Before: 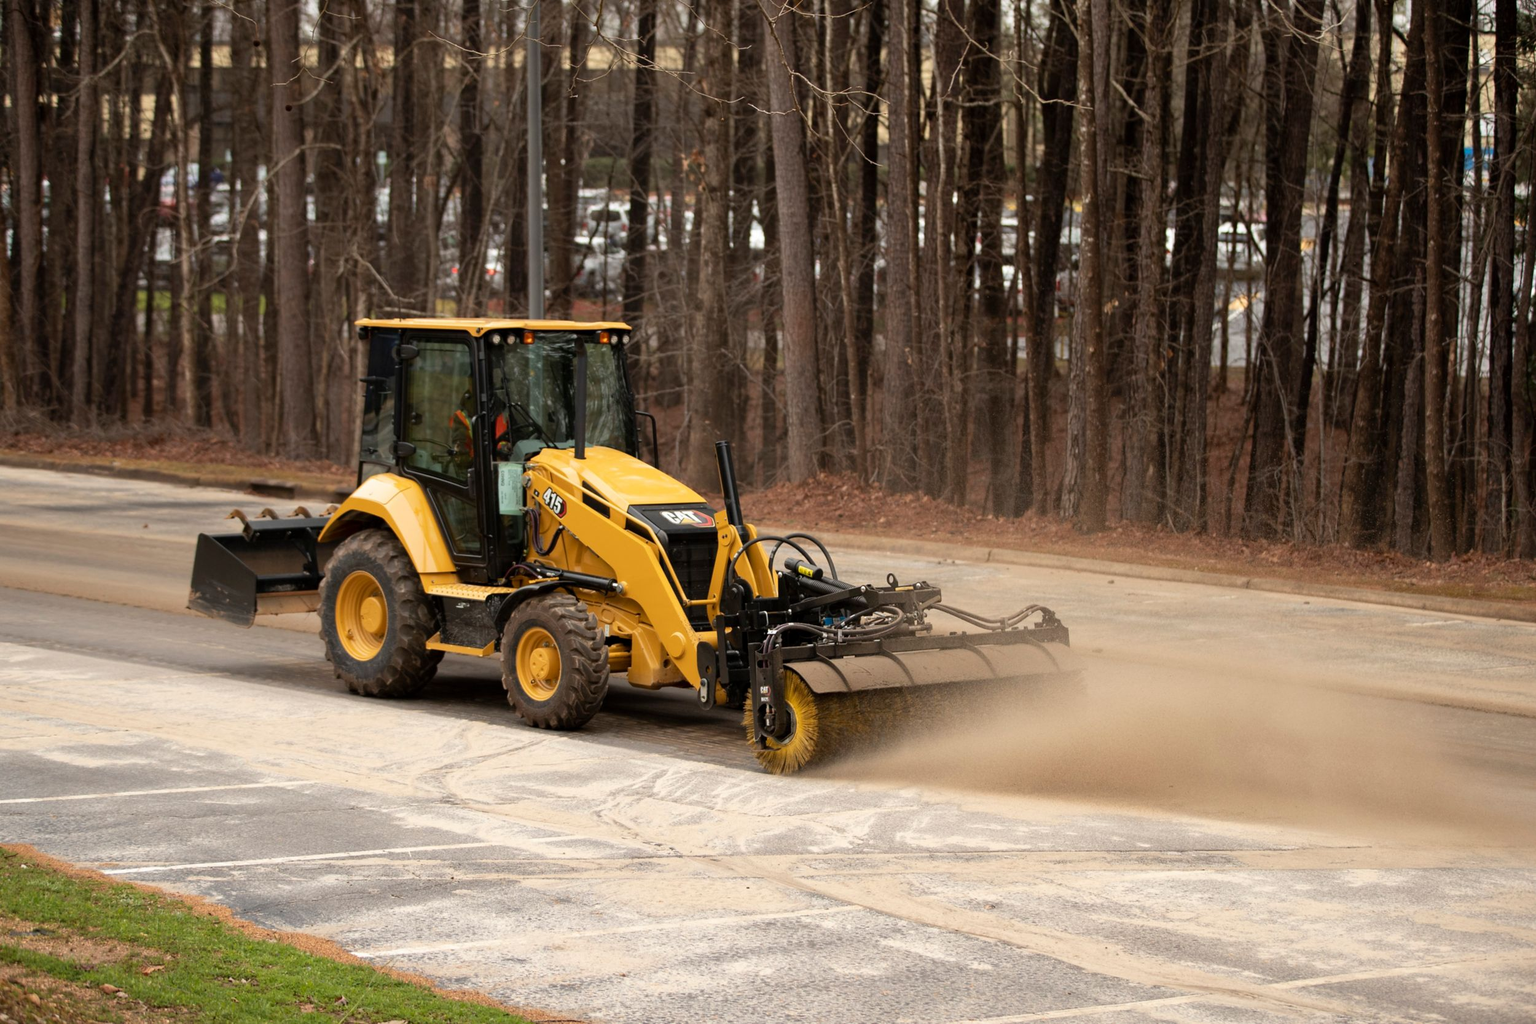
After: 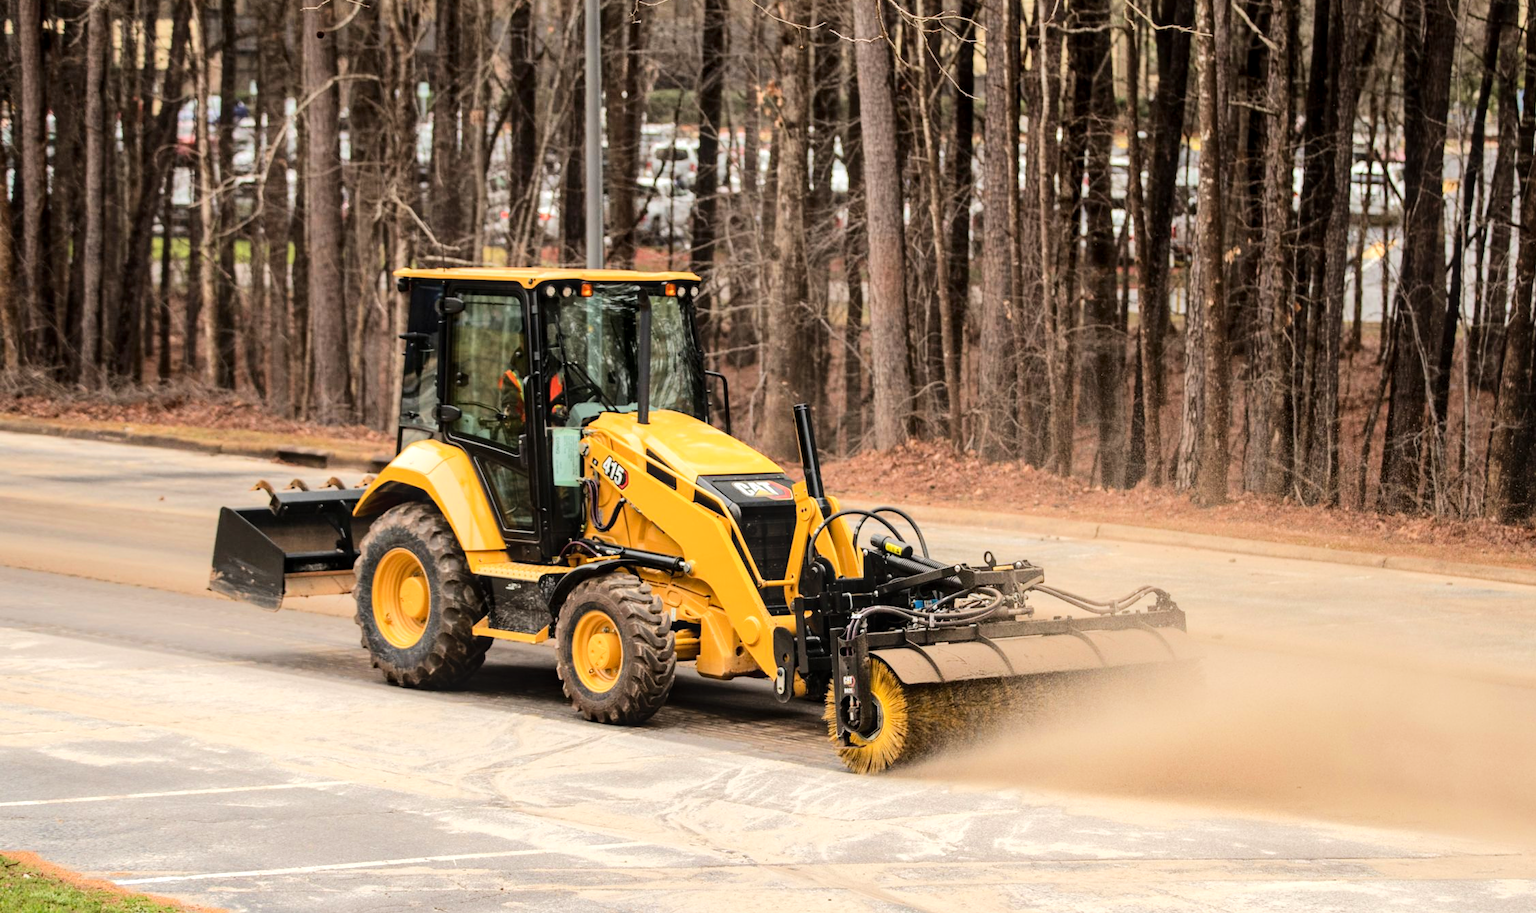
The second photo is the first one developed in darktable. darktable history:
tone equalizer: -7 EV 0.158 EV, -6 EV 0.614 EV, -5 EV 1.14 EV, -4 EV 1.35 EV, -3 EV 1.12 EV, -2 EV 0.6 EV, -1 EV 0.164 EV, edges refinement/feathering 500, mask exposure compensation -1.57 EV, preserve details no
crop: top 7.544%, right 9.827%, bottom 12.057%
local contrast: on, module defaults
